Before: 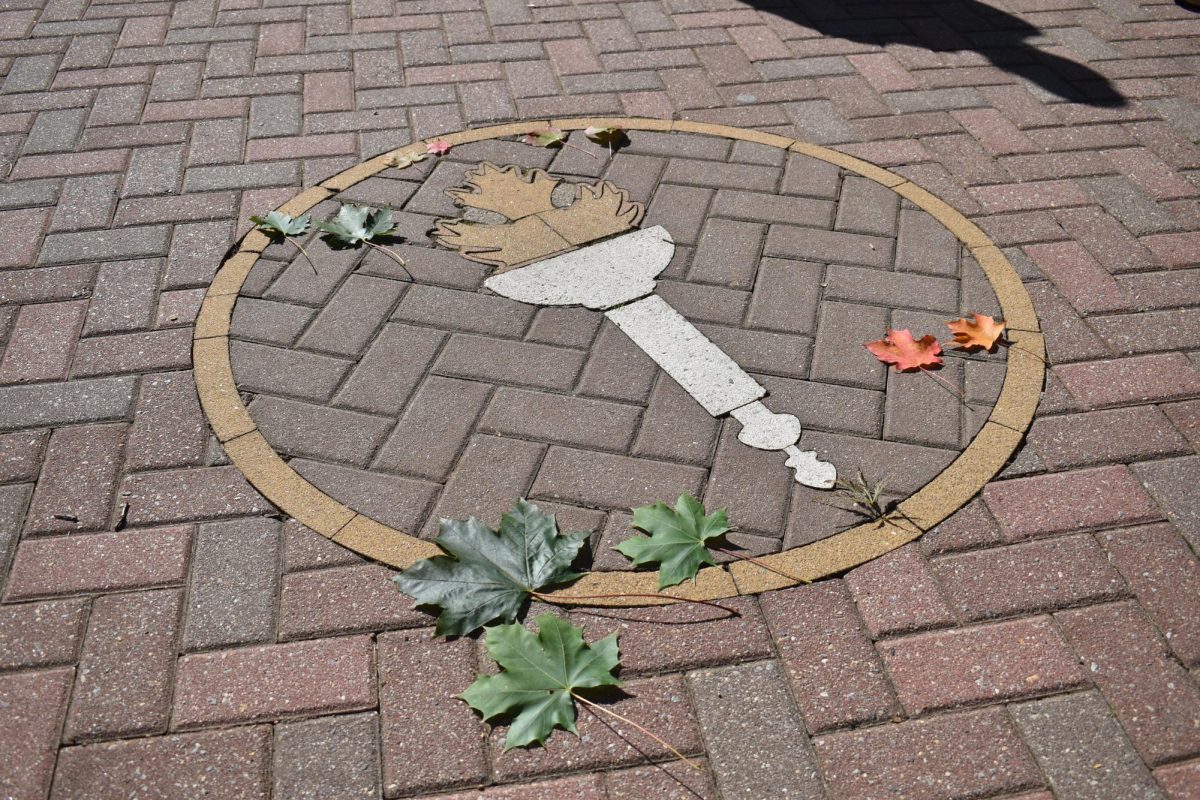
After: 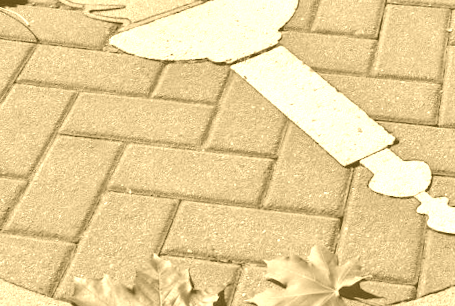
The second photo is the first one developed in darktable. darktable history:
rotate and perspective: rotation -2.12°, lens shift (vertical) 0.009, lens shift (horizontal) -0.008, automatic cropping original format, crop left 0.036, crop right 0.964, crop top 0.05, crop bottom 0.959
colorize: hue 36°, source mix 100%
crop: left 30%, top 30%, right 30%, bottom 30%
